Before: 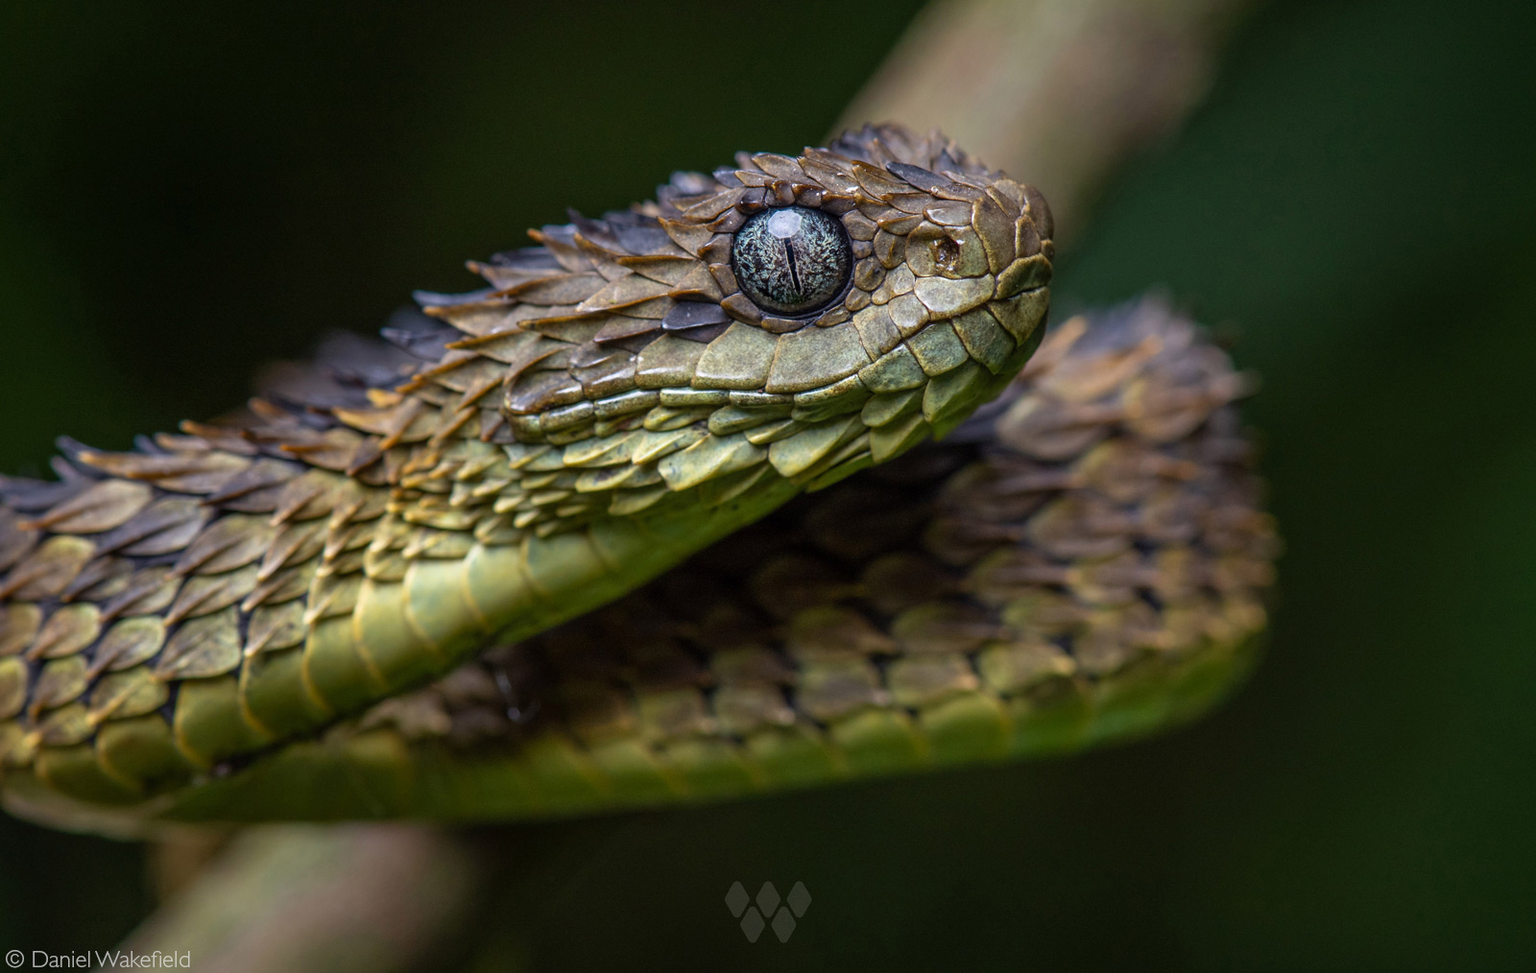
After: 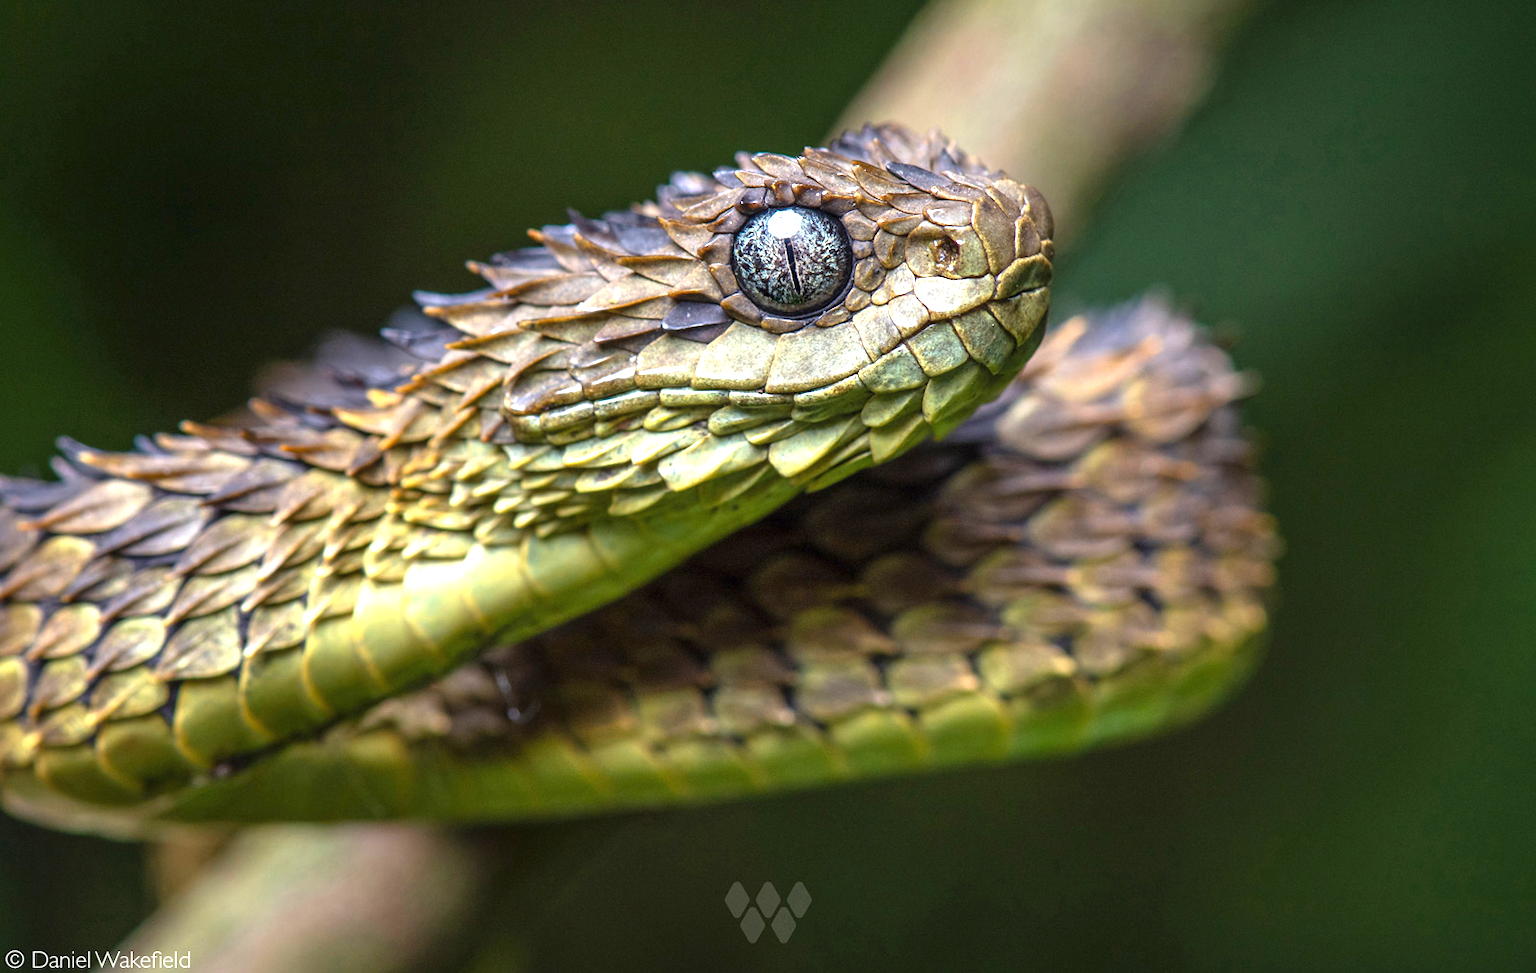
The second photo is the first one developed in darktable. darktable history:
exposure: black level correction 0, exposure 1.28 EV, compensate exposure bias true, compensate highlight preservation false
